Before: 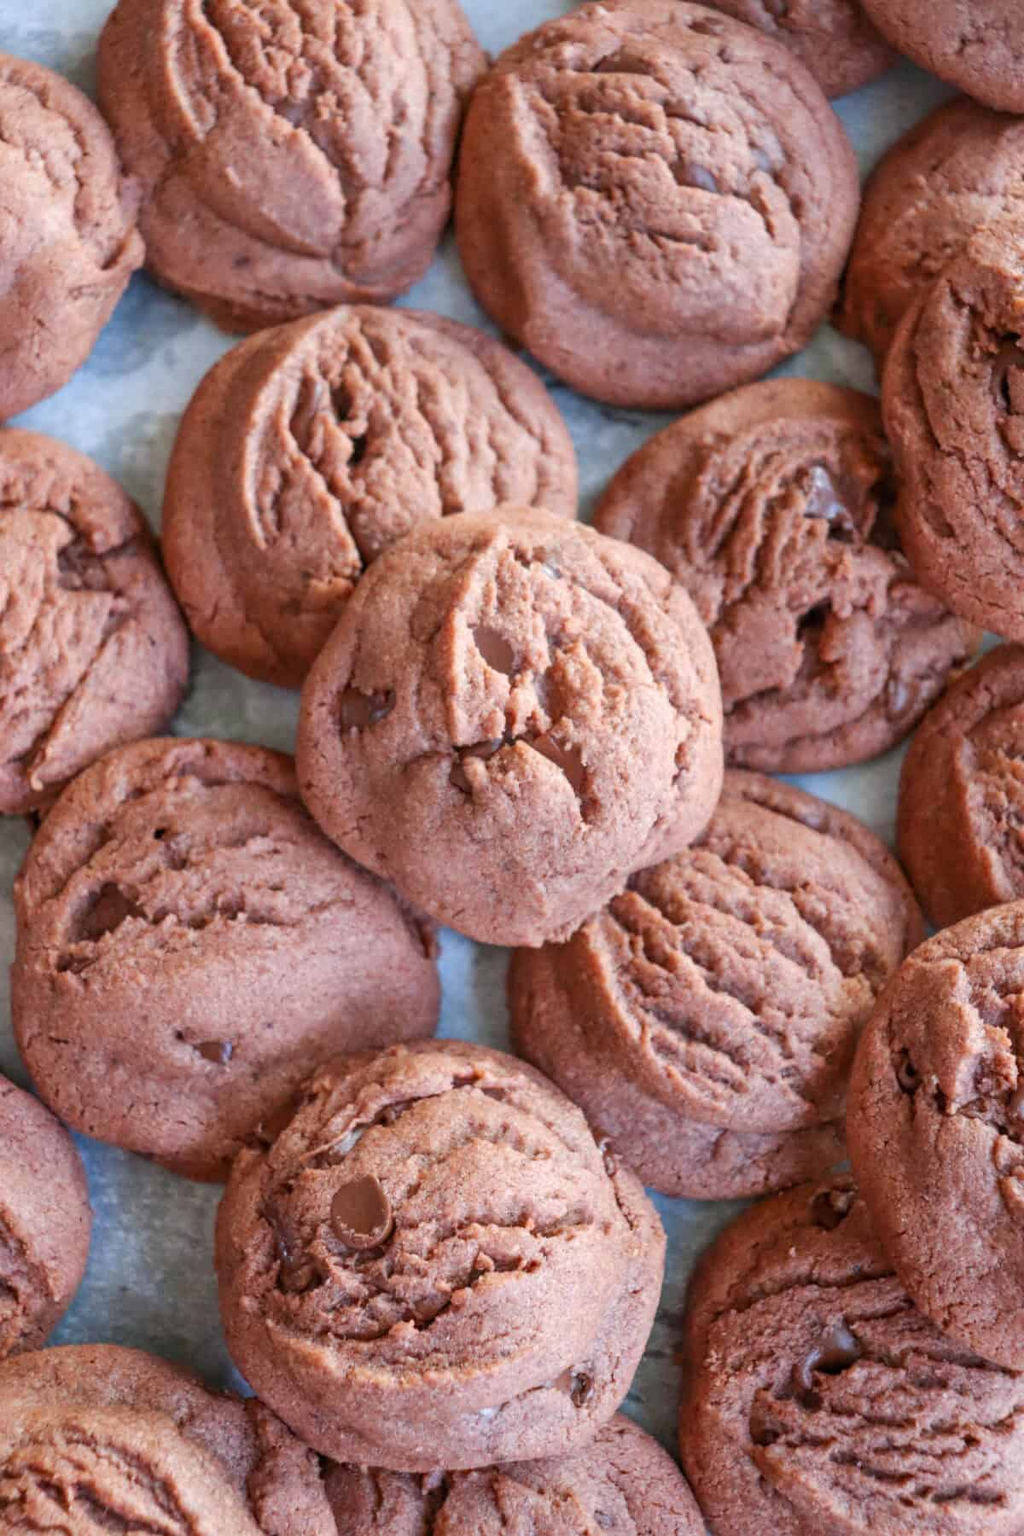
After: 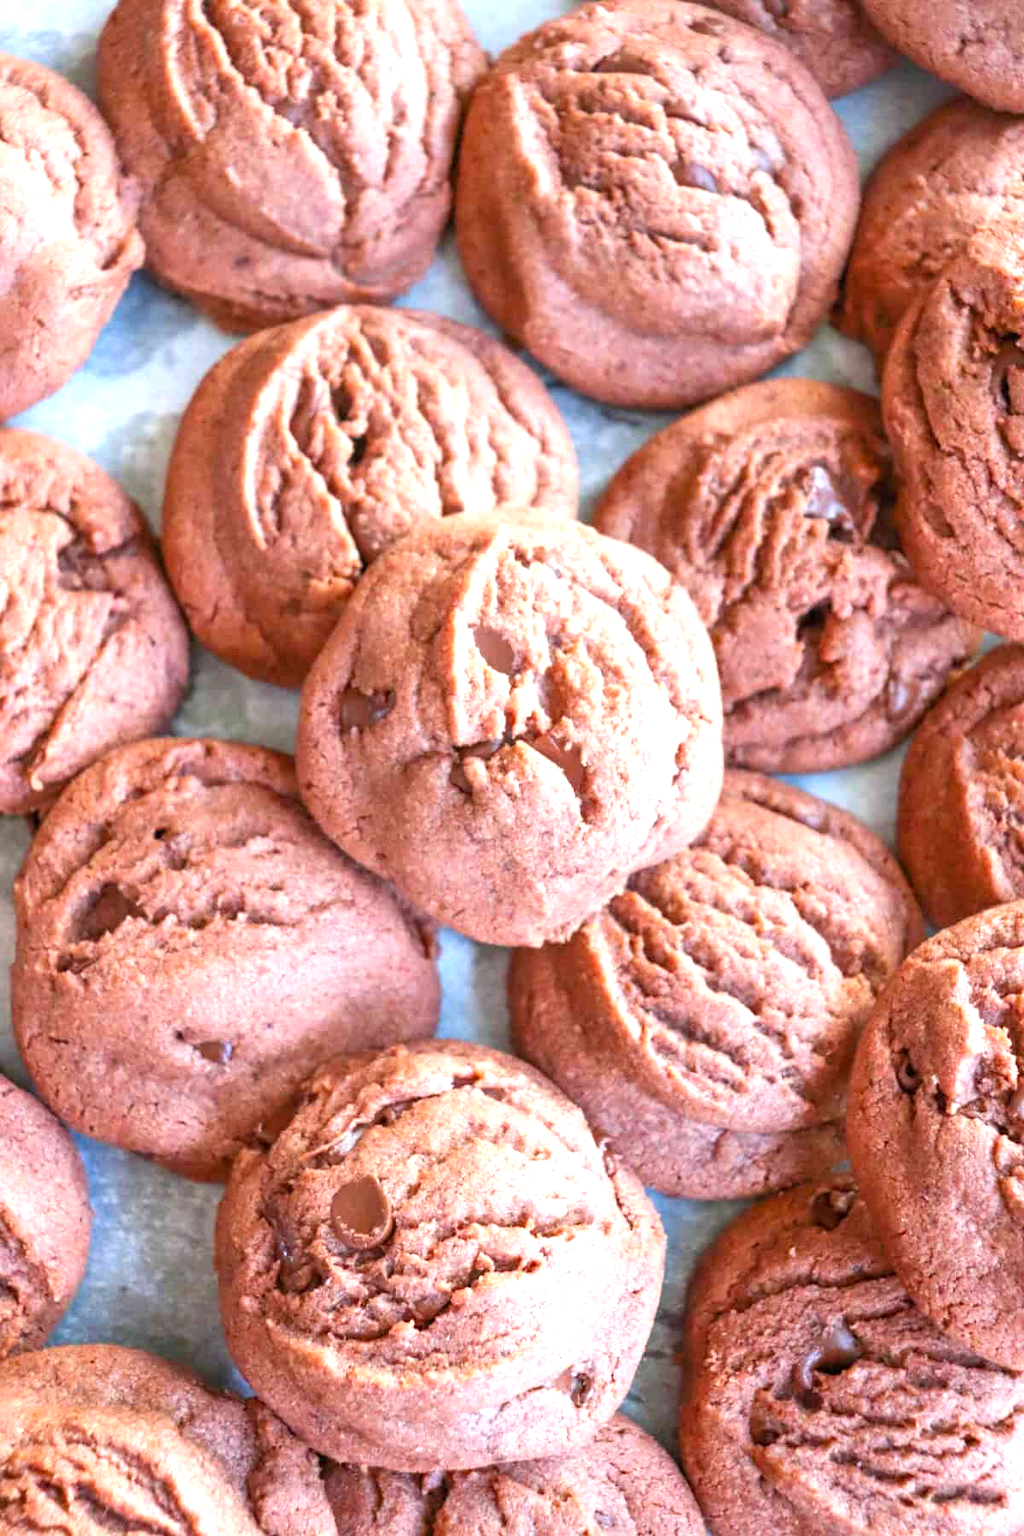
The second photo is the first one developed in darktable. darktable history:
exposure: exposure 1 EV, compensate highlight preservation false
color balance rgb: perceptual saturation grading › global saturation 10%, global vibrance 10%
